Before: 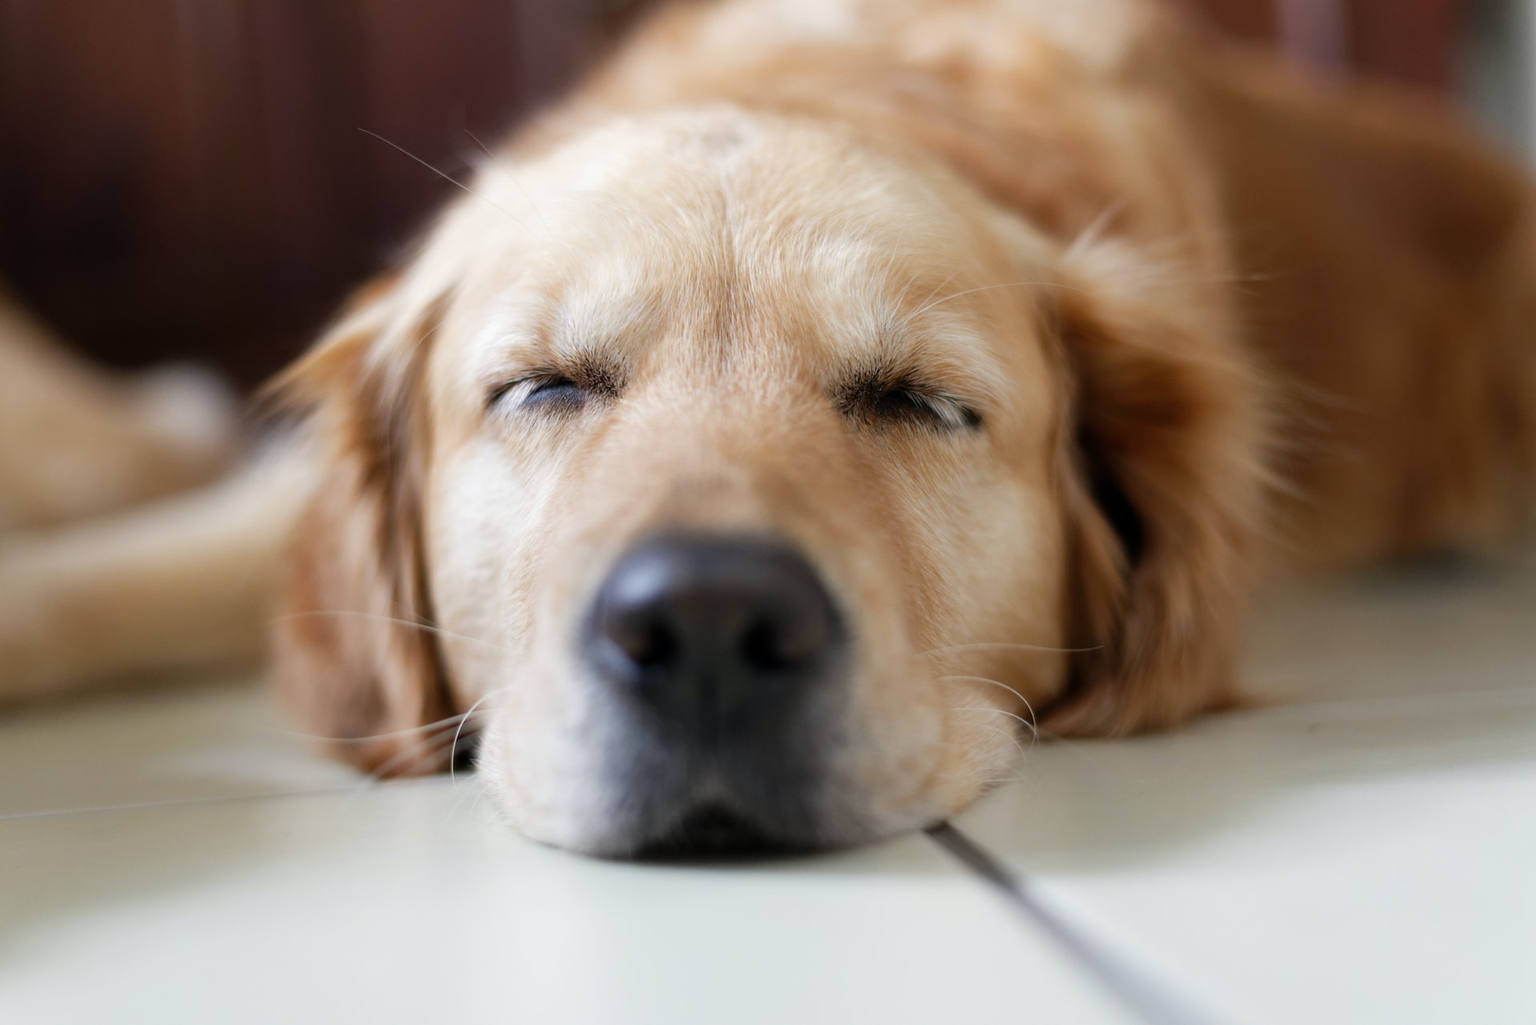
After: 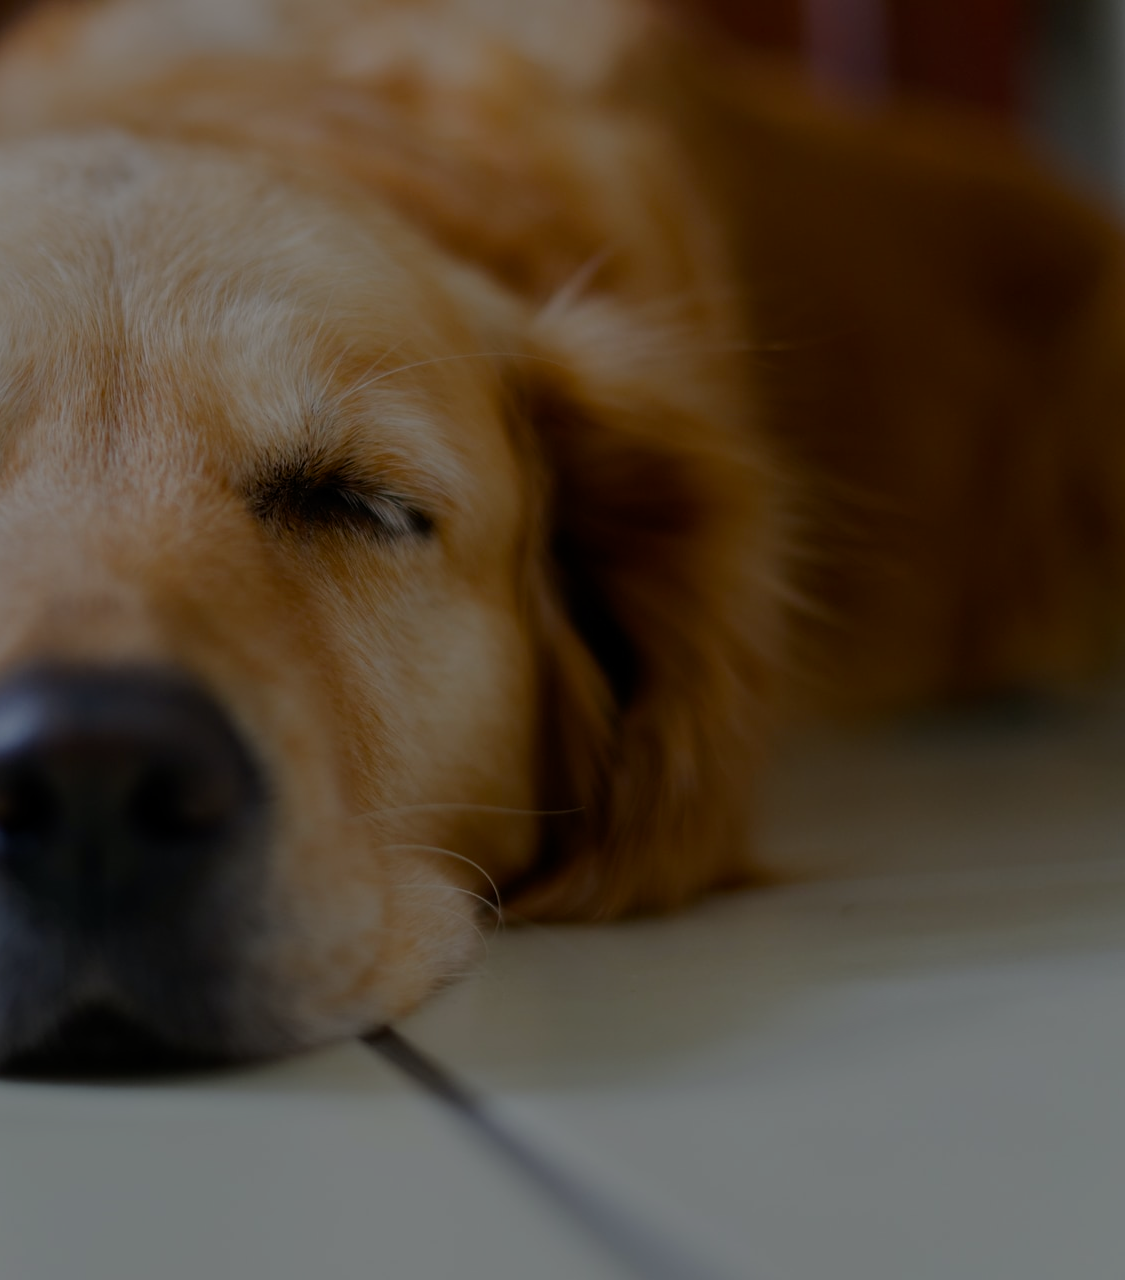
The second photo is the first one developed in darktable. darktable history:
tone equalizer: -8 EV -2 EV, -7 EV -2 EV, -6 EV -2 EV, -5 EV -2 EV, -4 EV -2 EV, -3 EV -2 EV, -2 EV -2 EV, -1 EV -1.63 EV, +0 EV -2 EV
crop: left 41.402%
color balance rgb: perceptual saturation grading › global saturation 20%, perceptual saturation grading › highlights -25%, perceptual saturation grading › shadows 50%
